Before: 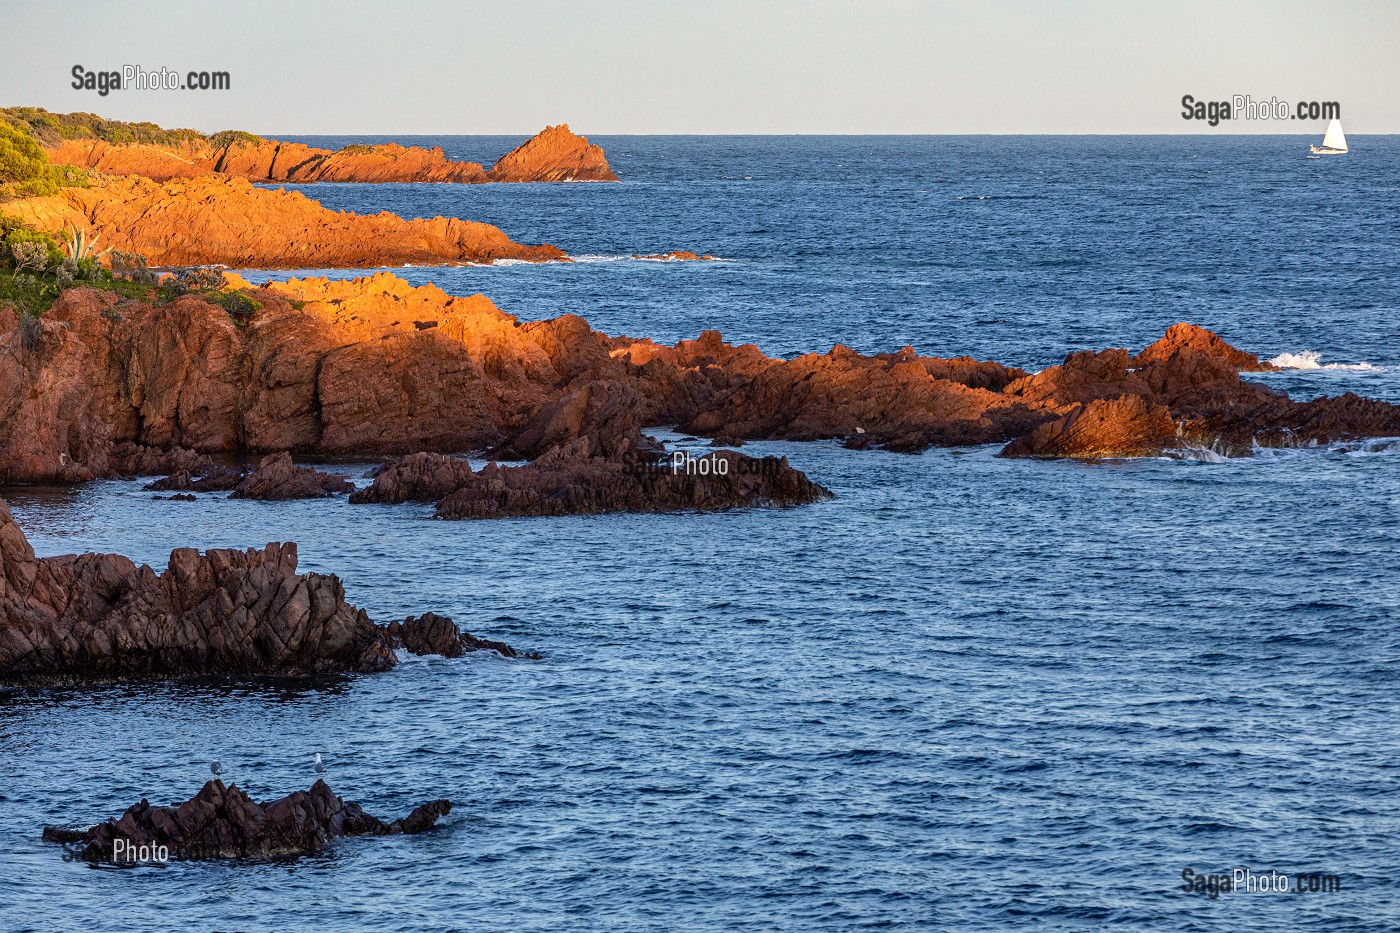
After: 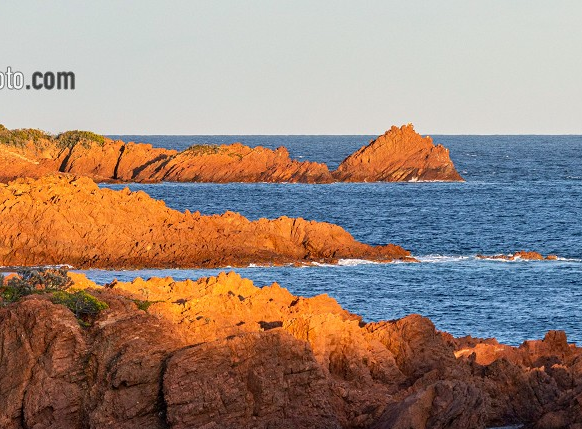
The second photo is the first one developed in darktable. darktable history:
crop and rotate: left 11.1%, top 0.084%, right 47.259%, bottom 53.83%
